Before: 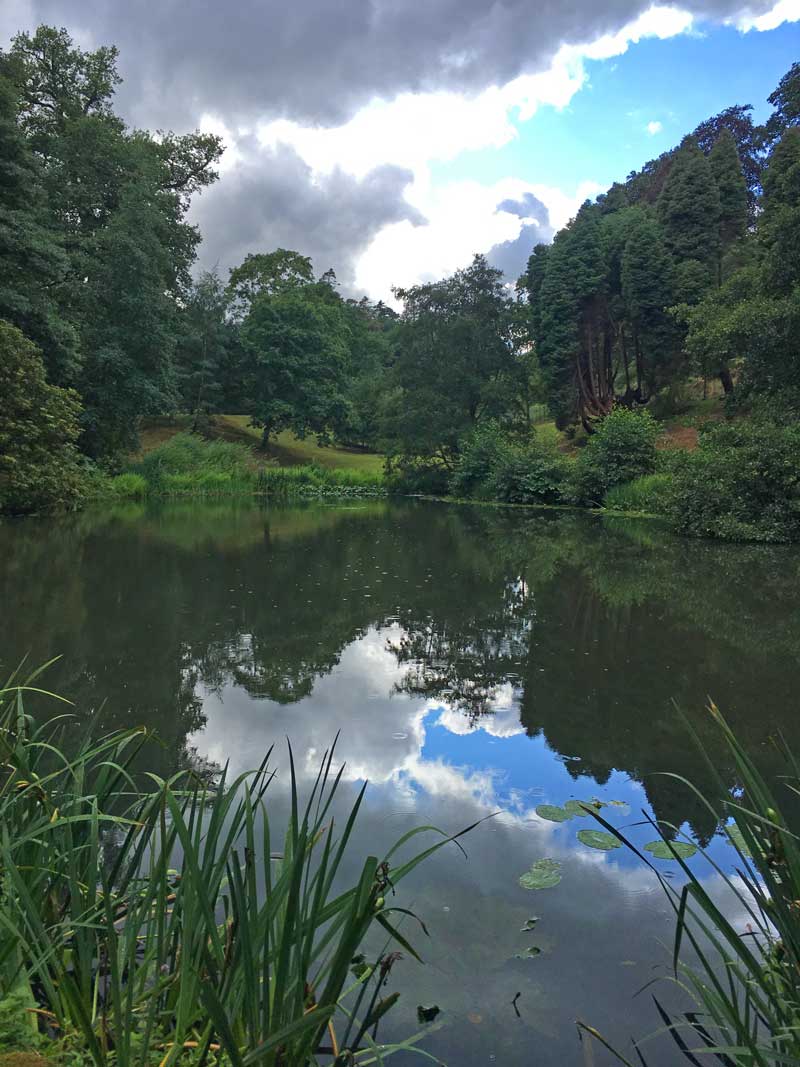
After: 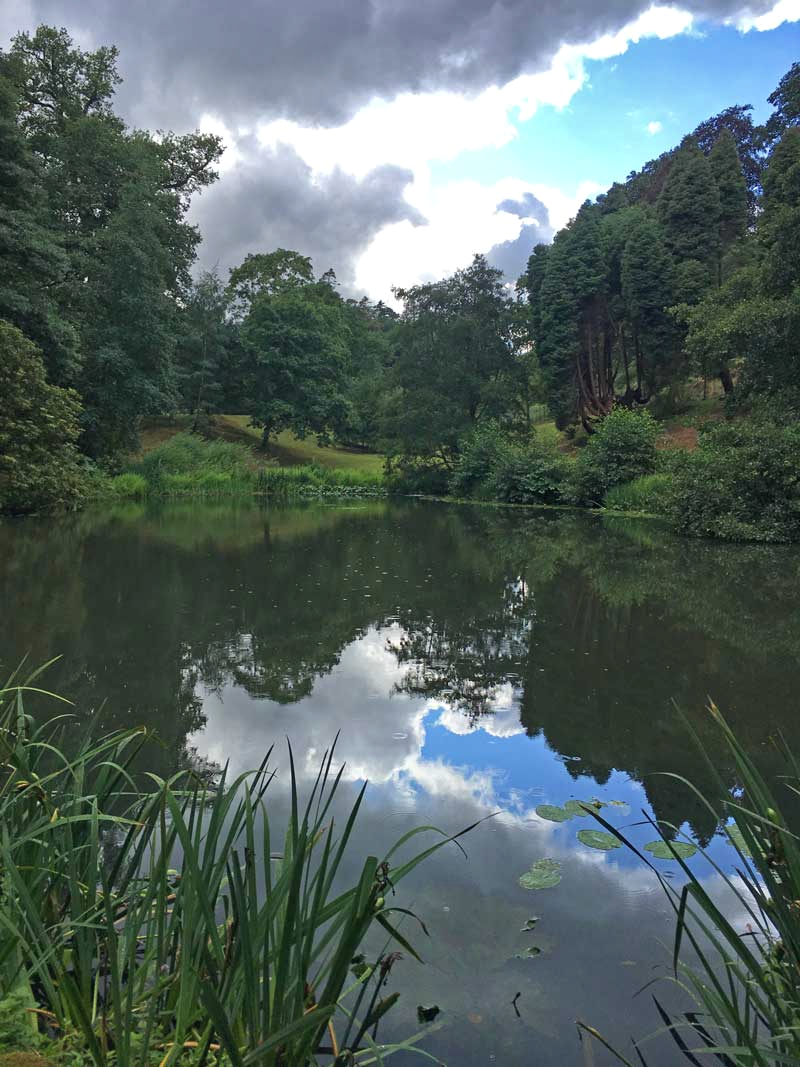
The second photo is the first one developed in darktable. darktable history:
contrast brightness saturation: saturation -0.053
shadows and highlights: shadows 12.24, white point adjustment 1.31, soften with gaussian
color correction: highlights b* -0.032
